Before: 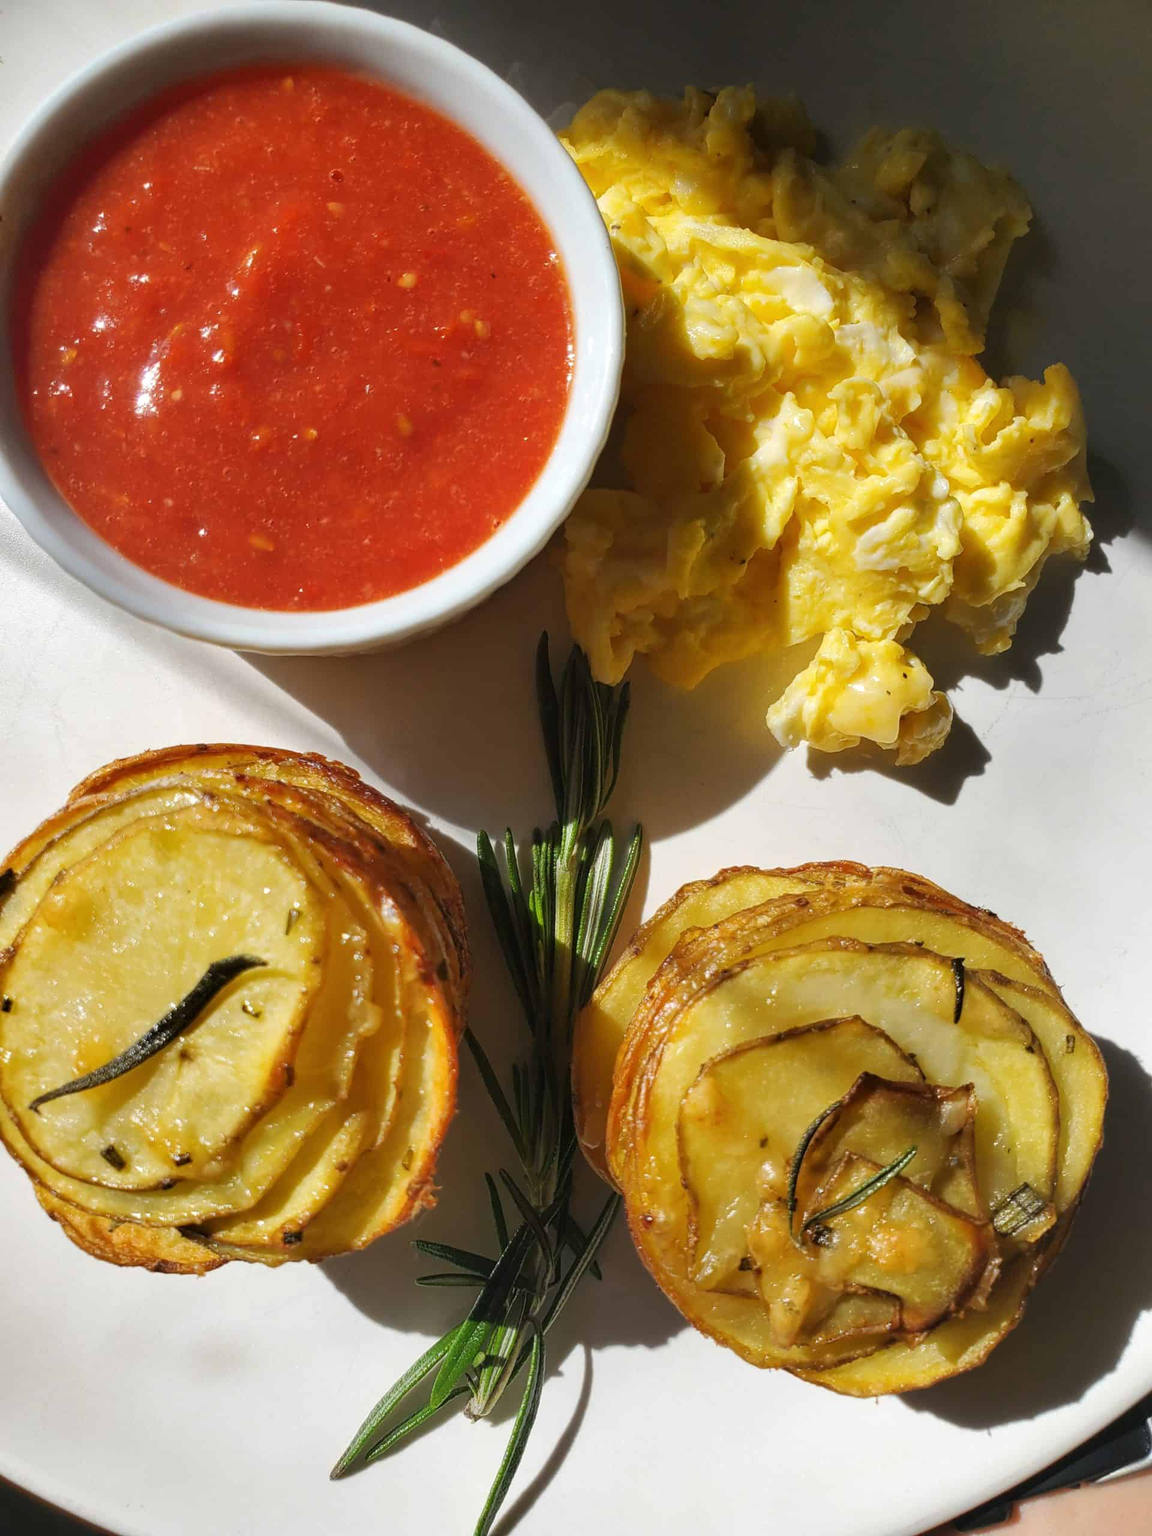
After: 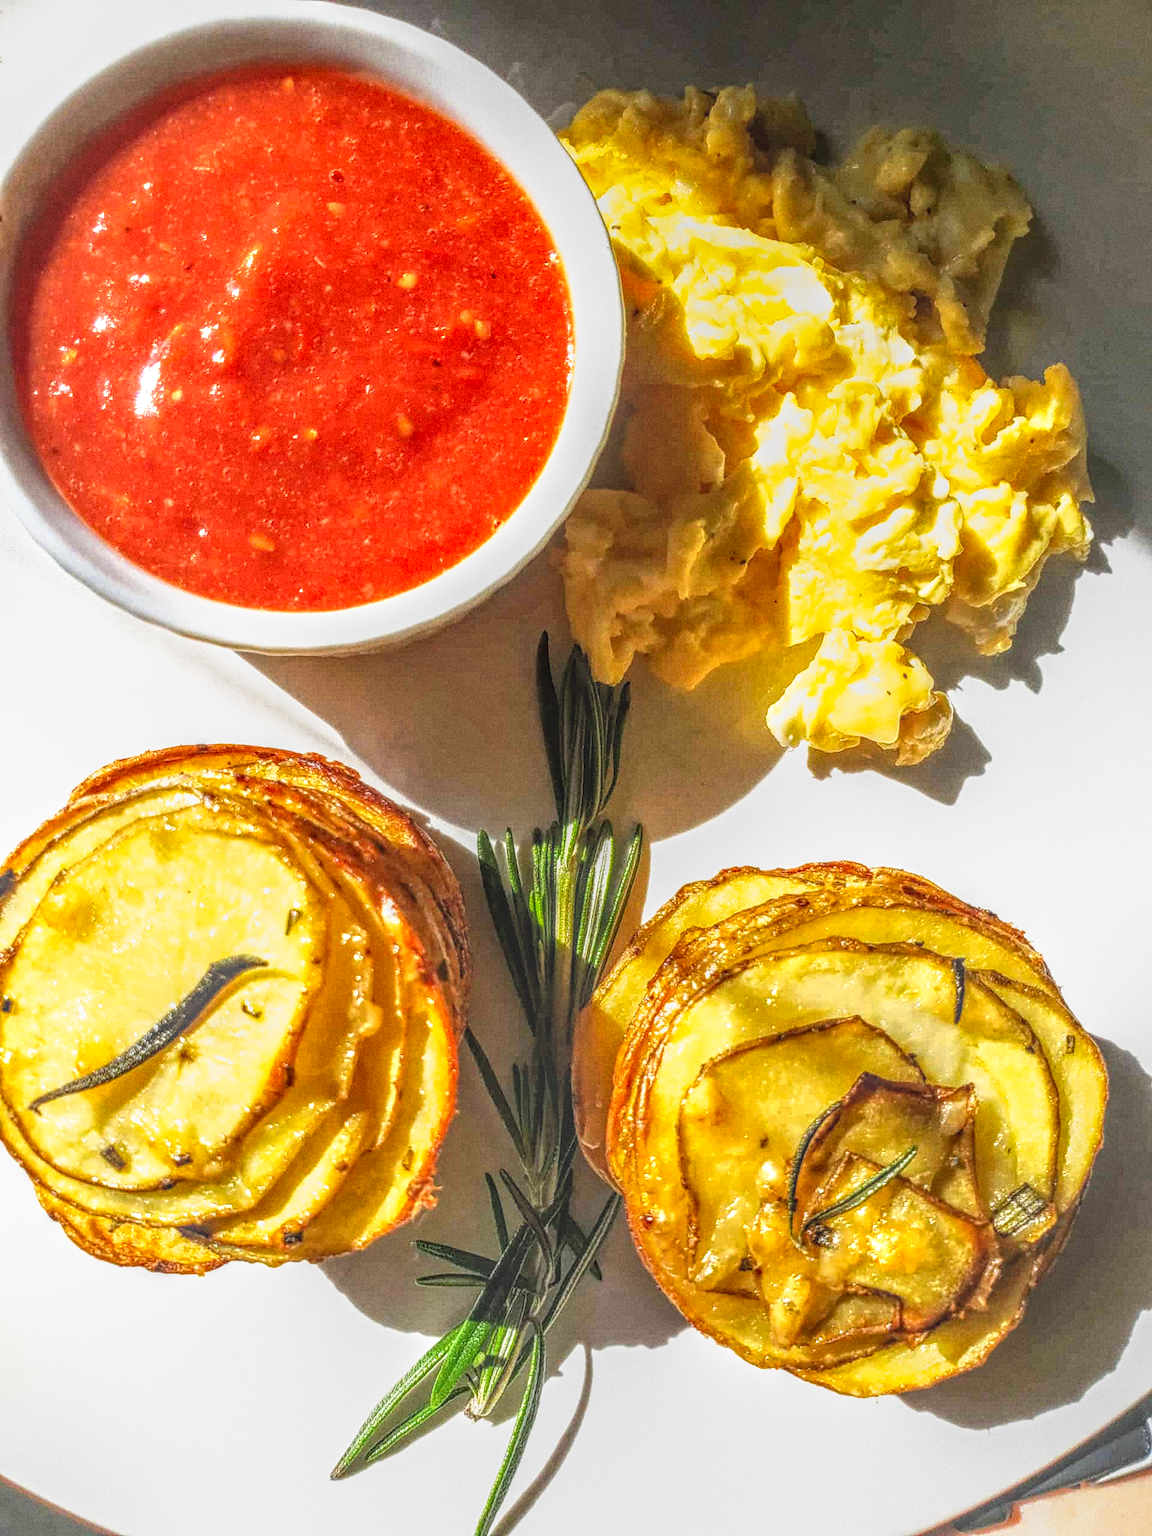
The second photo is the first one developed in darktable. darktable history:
tone curve: curves: ch0 [(0, 0) (0.003, 0.028) (0.011, 0.028) (0.025, 0.026) (0.044, 0.036) (0.069, 0.06) (0.1, 0.101) (0.136, 0.15) (0.177, 0.203) (0.224, 0.271) (0.277, 0.345) (0.335, 0.422) (0.399, 0.515) (0.468, 0.611) (0.543, 0.716) (0.623, 0.826) (0.709, 0.942) (0.801, 0.992) (0.898, 1) (1, 1)], preserve colors none
local contrast: highlights 0%, shadows 0%, detail 200%, midtone range 0.25
grain: strength 26%
tone equalizer: on, module defaults
